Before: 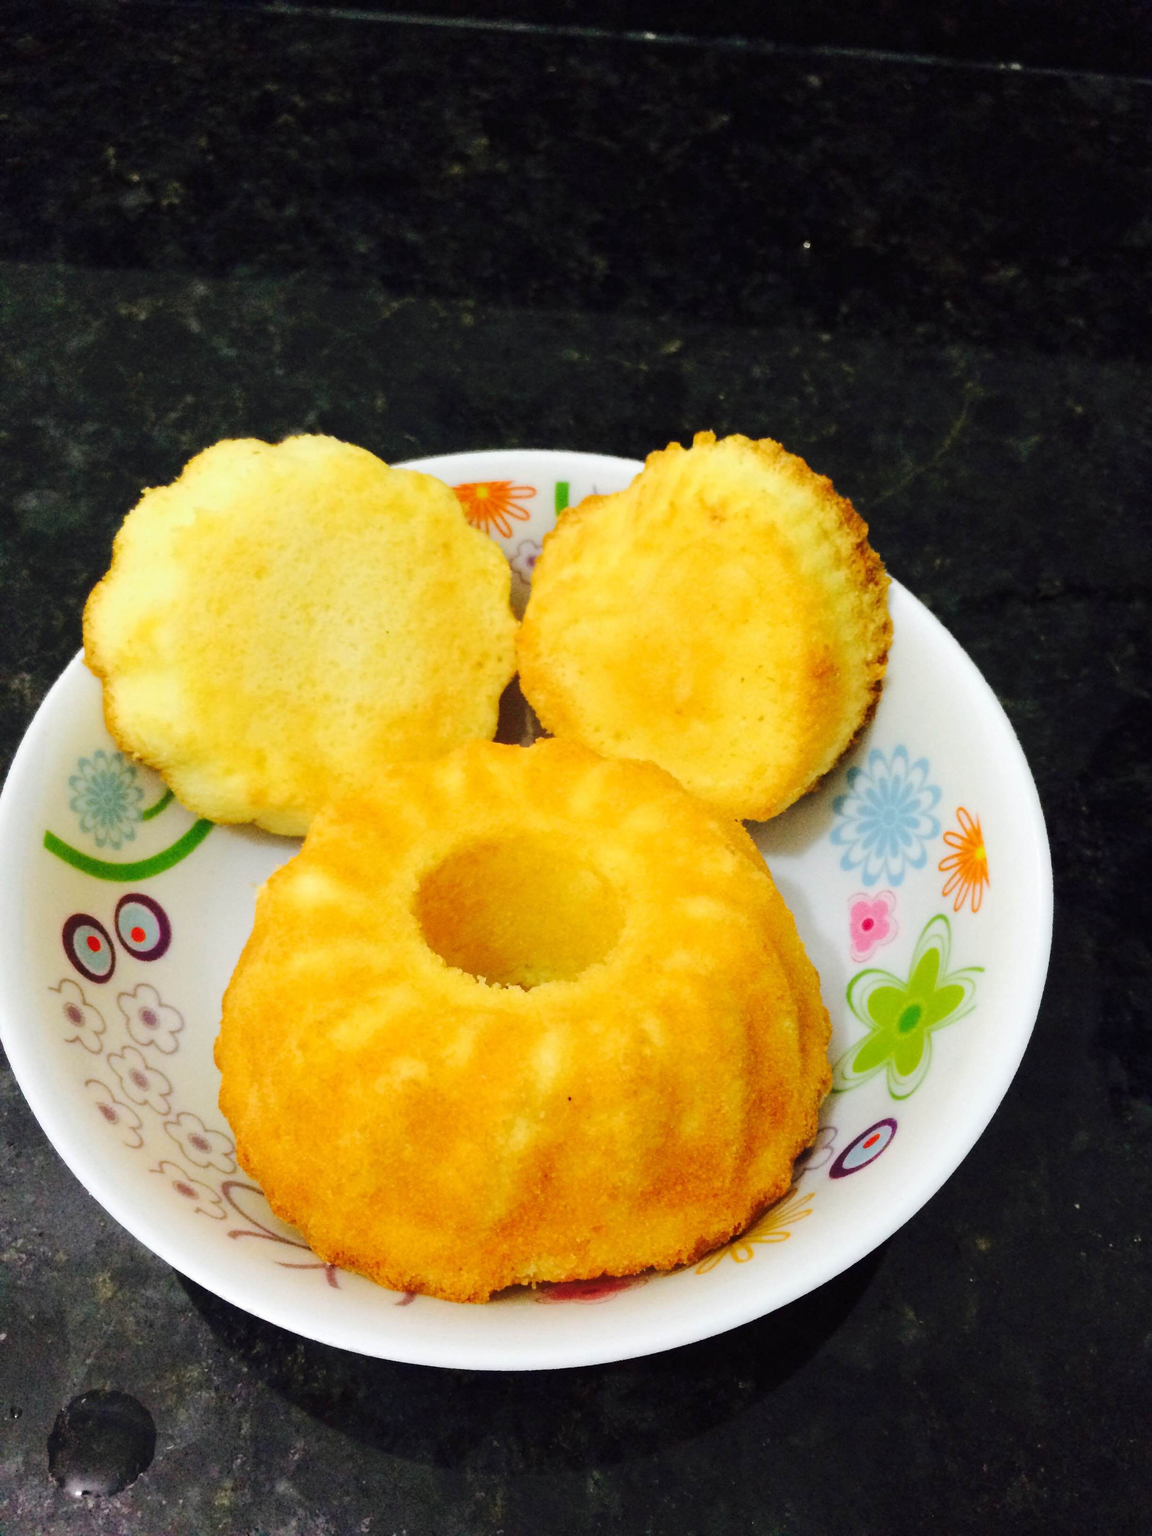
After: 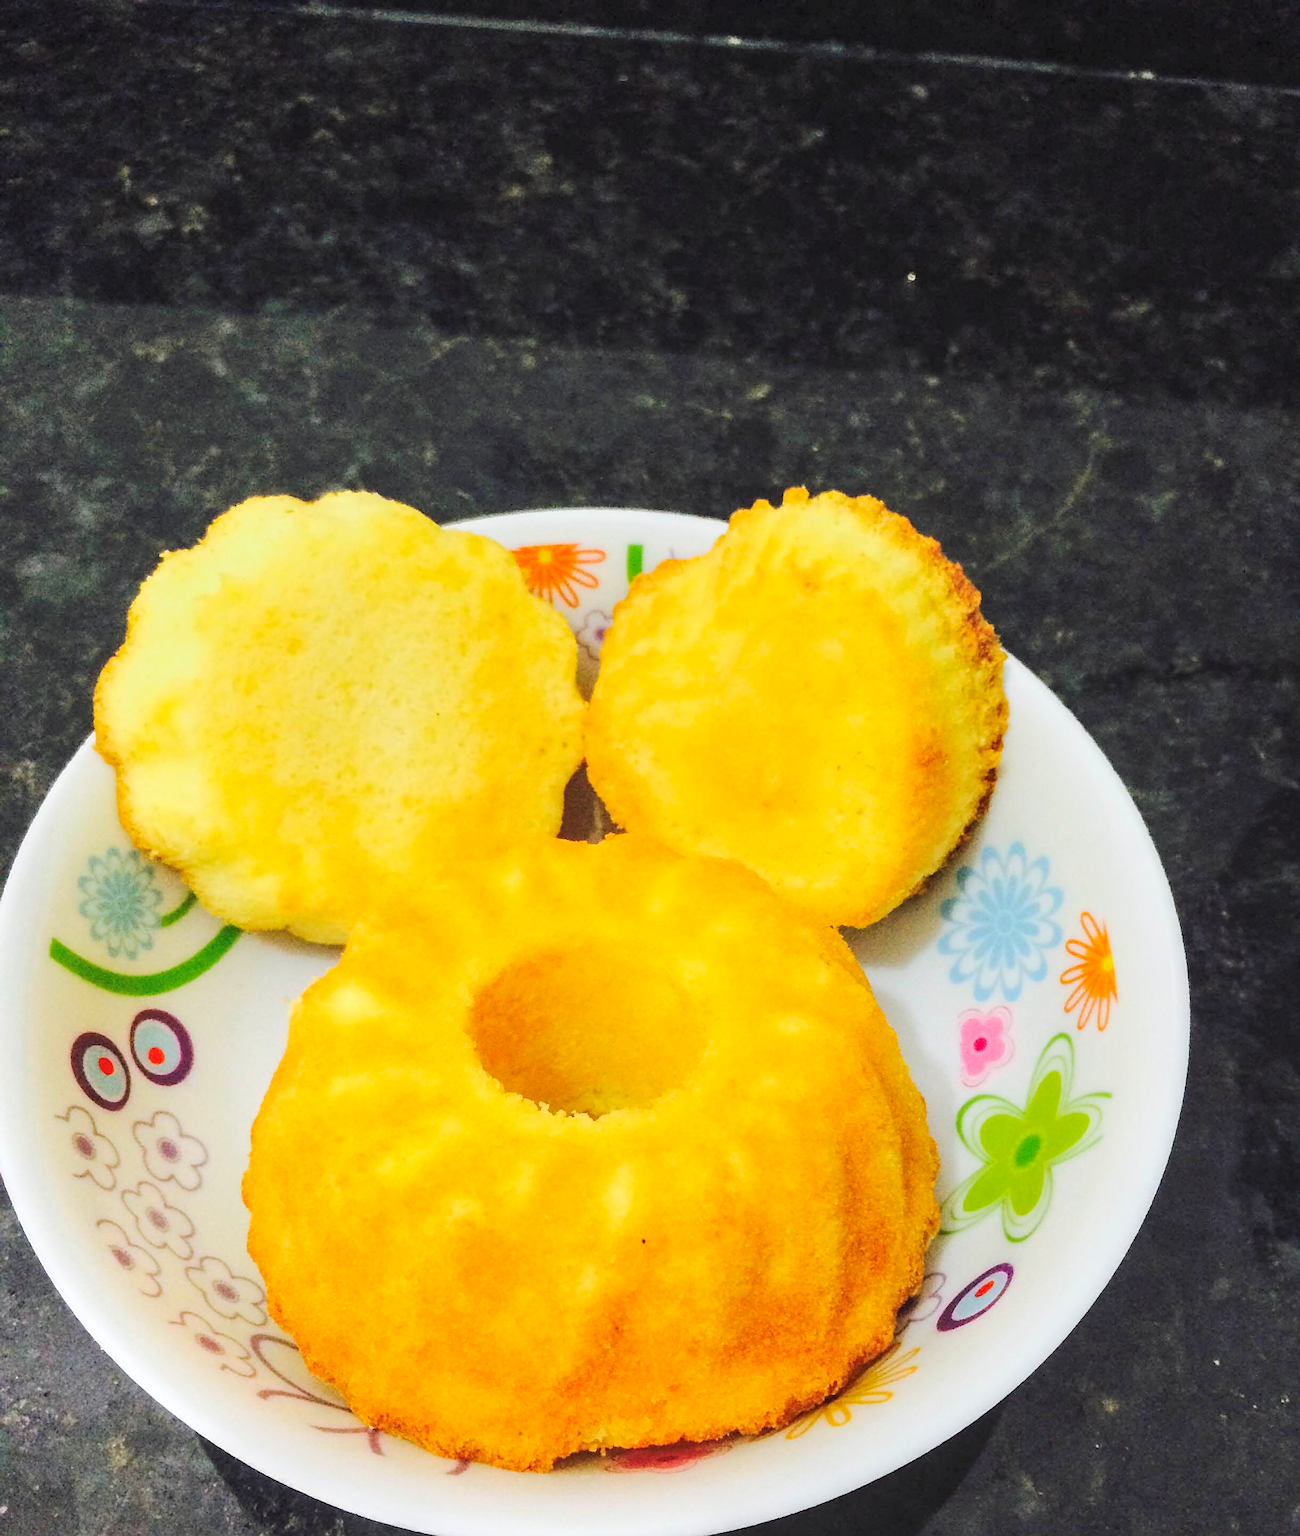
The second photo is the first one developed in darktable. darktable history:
sharpen: on, module defaults
crop and rotate: top 0%, bottom 11.429%
local contrast: on, module defaults
contrast brightness saturation: contrast 0.103, brightness 0.293, saturation 0.147
